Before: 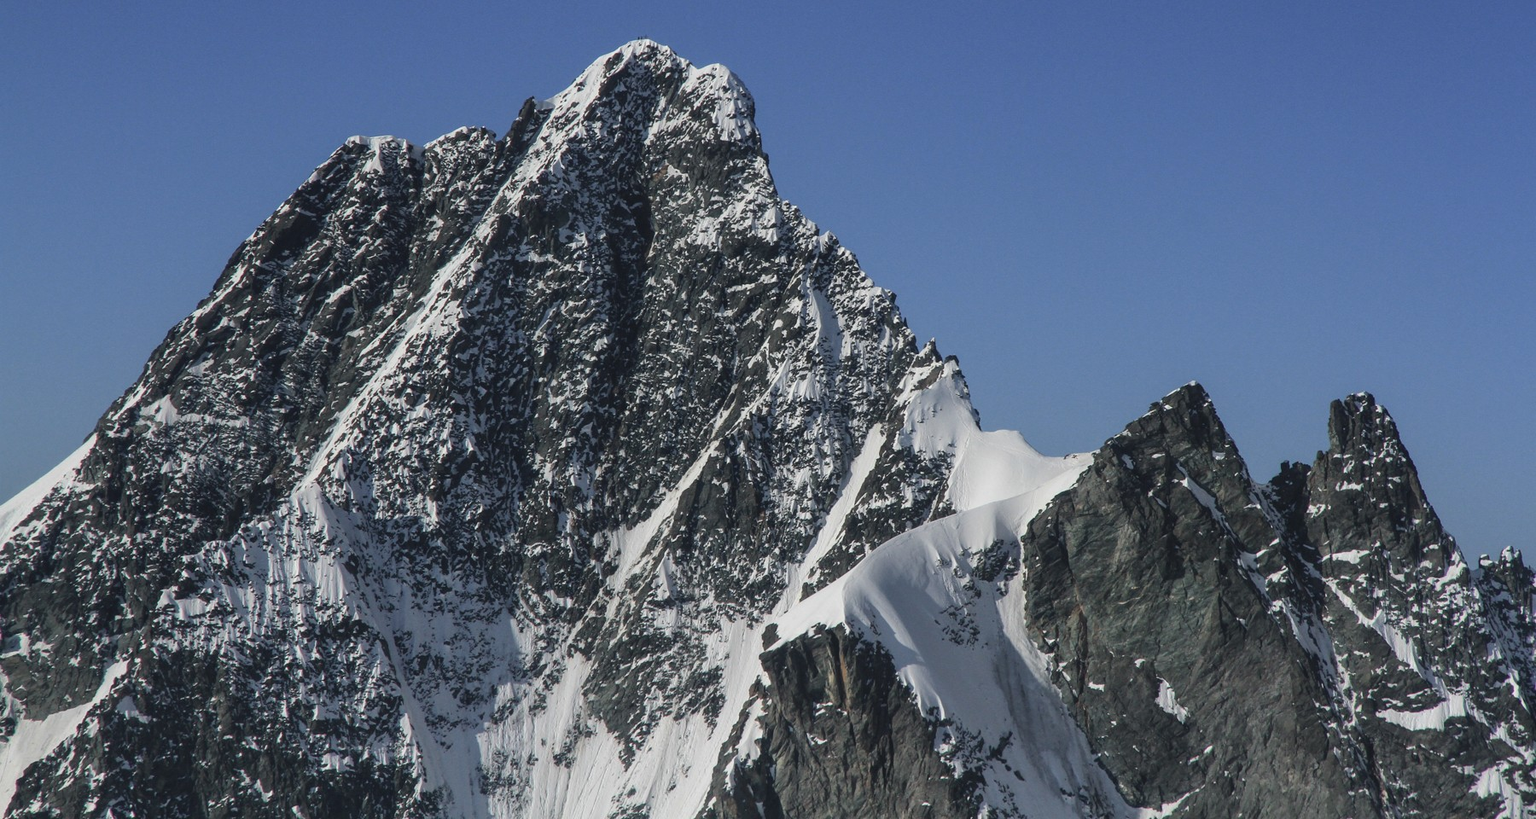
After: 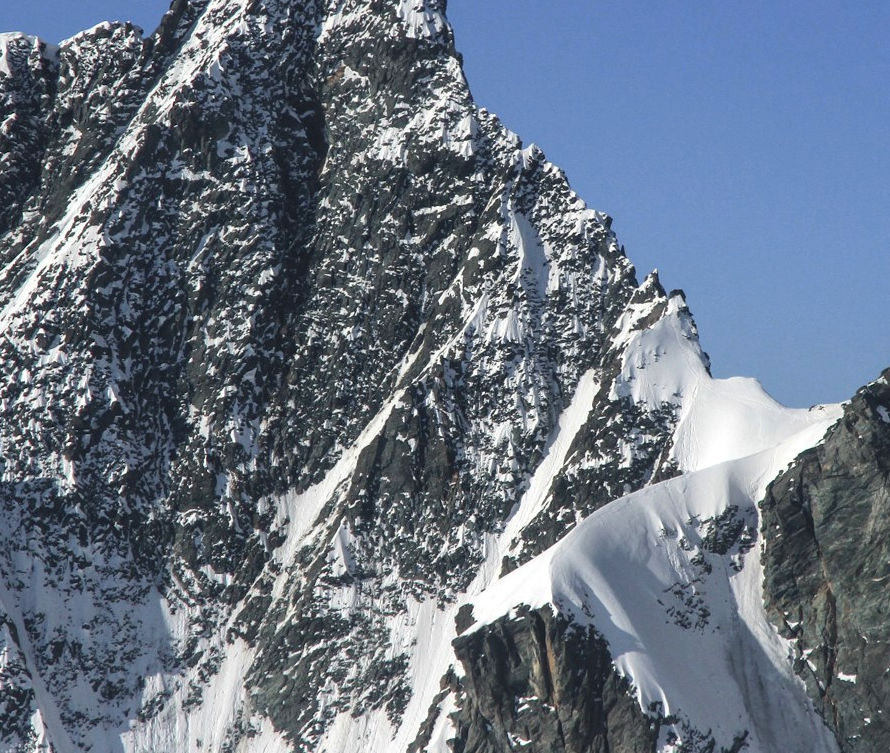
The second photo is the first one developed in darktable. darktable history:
white balance: emerald 1
crop and rotate: angle 0.02°, left 24.353%, top 13.219%, right 26.156%, bottom 8.224%
exposure: black level correction 0.001, exposure 0.5 EV, compensate exposure bias true, compensate highlight preservation false
